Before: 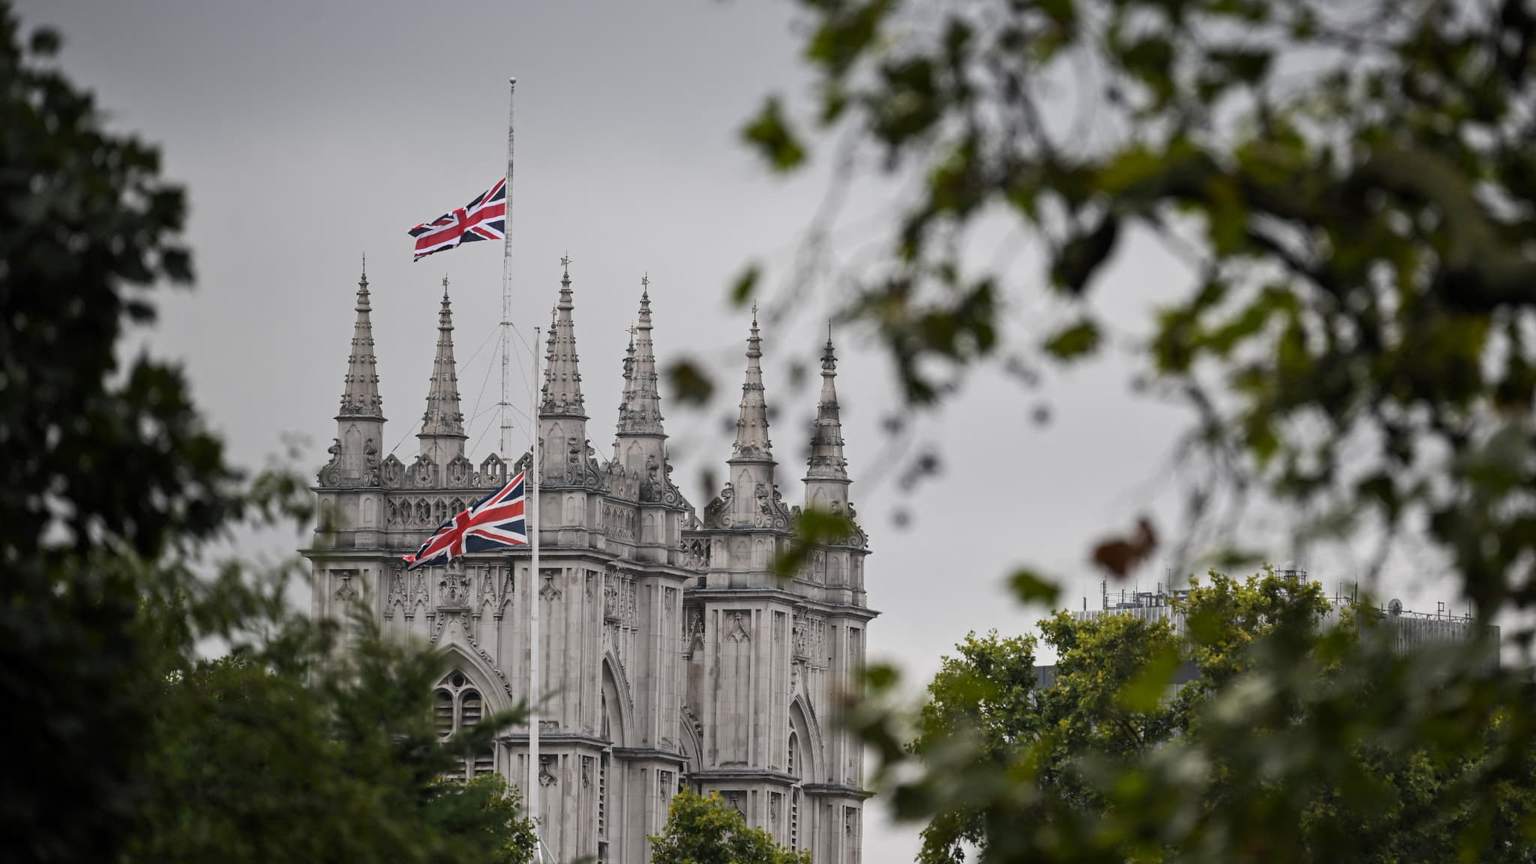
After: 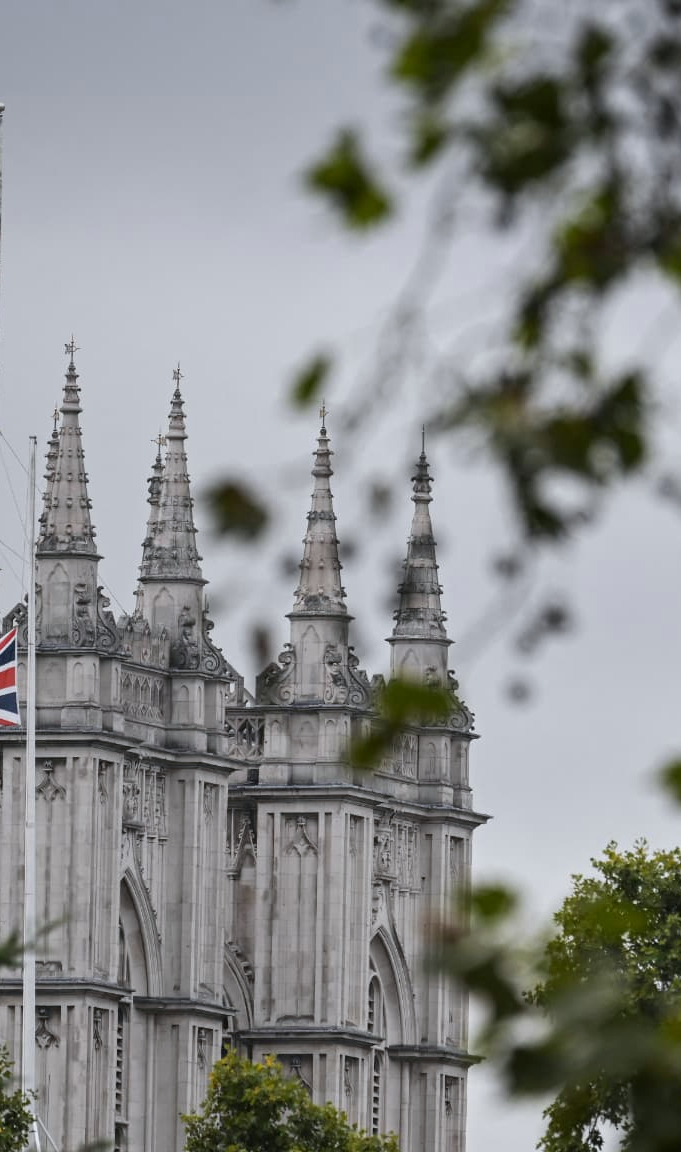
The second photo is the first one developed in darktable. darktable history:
crop: left 33.36%, right 33.36%
white balance: red 0.98, blue 1.034
